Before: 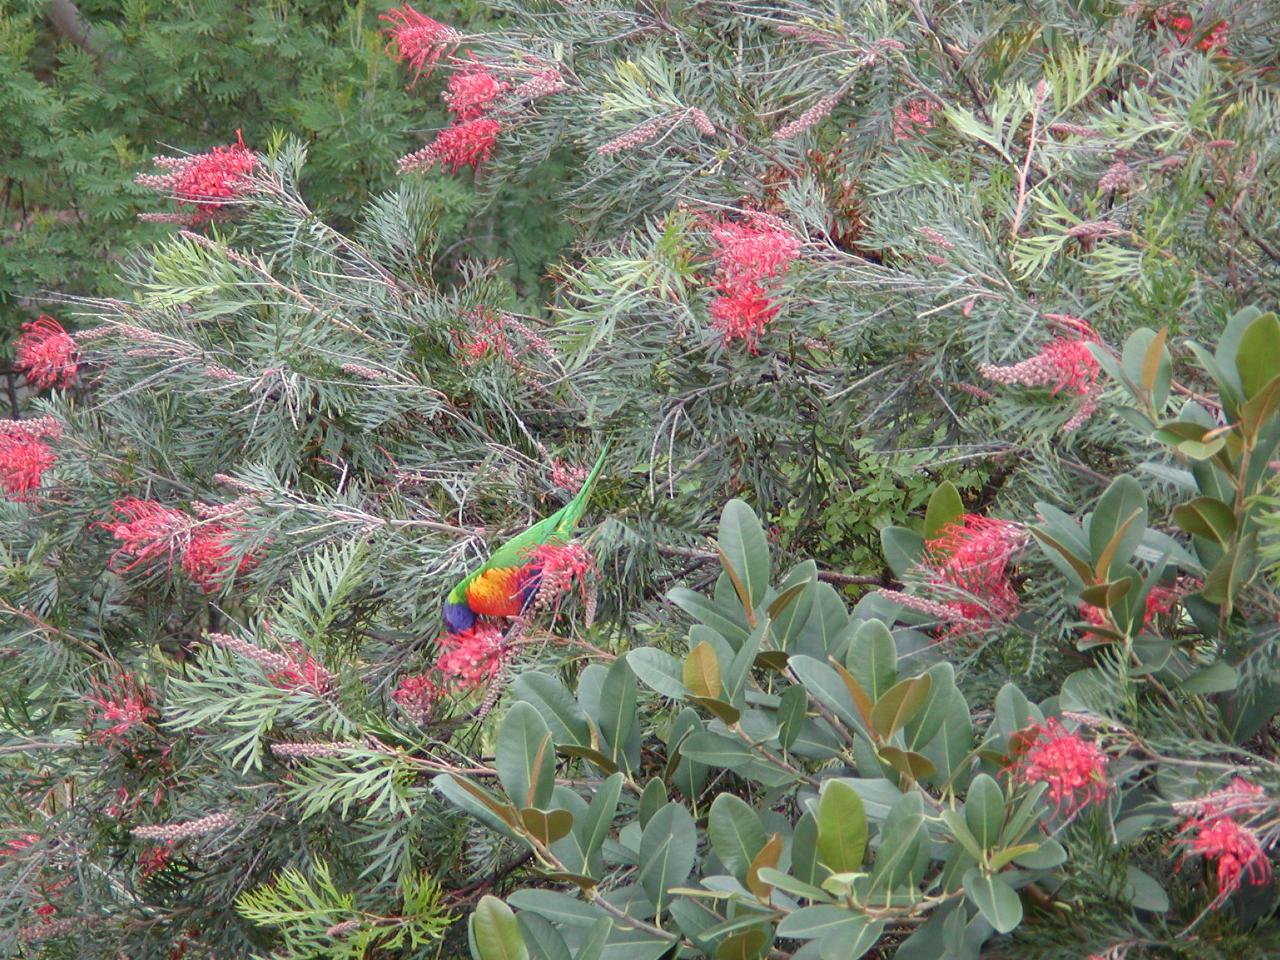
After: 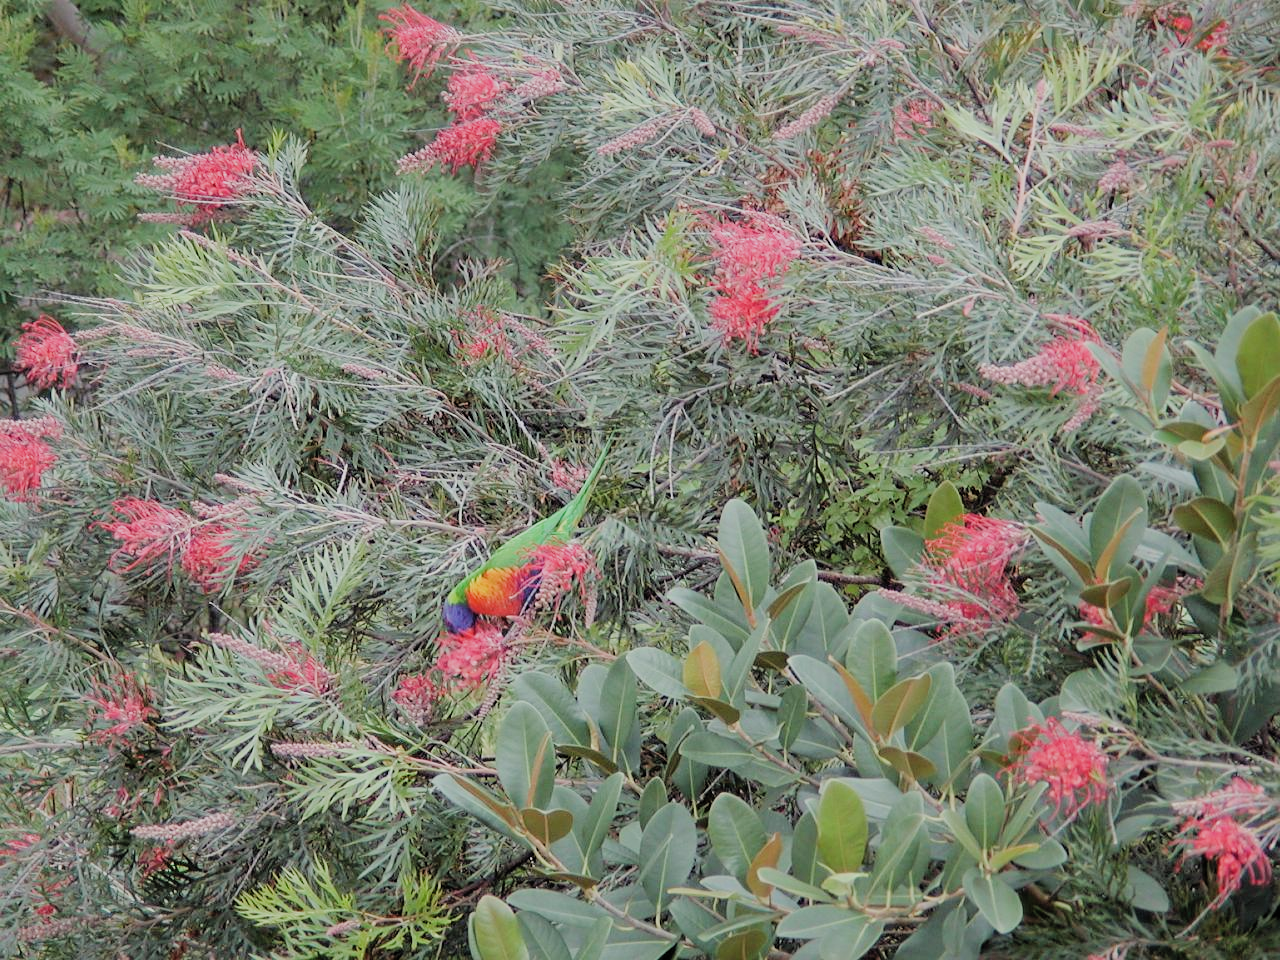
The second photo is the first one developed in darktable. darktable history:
tone equalizer: smoothing diameter 24.89%, edges refinement/feathering 6.39, preserve details guided filter
sharpen: amount 0.214
contrast brightness saturation: contrast 0.047, brightness 0.066, saturation 0.015
filmic rgb: black relative exposure -6.16 EV, white relative exposure 6.95 EV, threshold 3.04 EV, hardness 2.27, enable highlight reconstruction true
